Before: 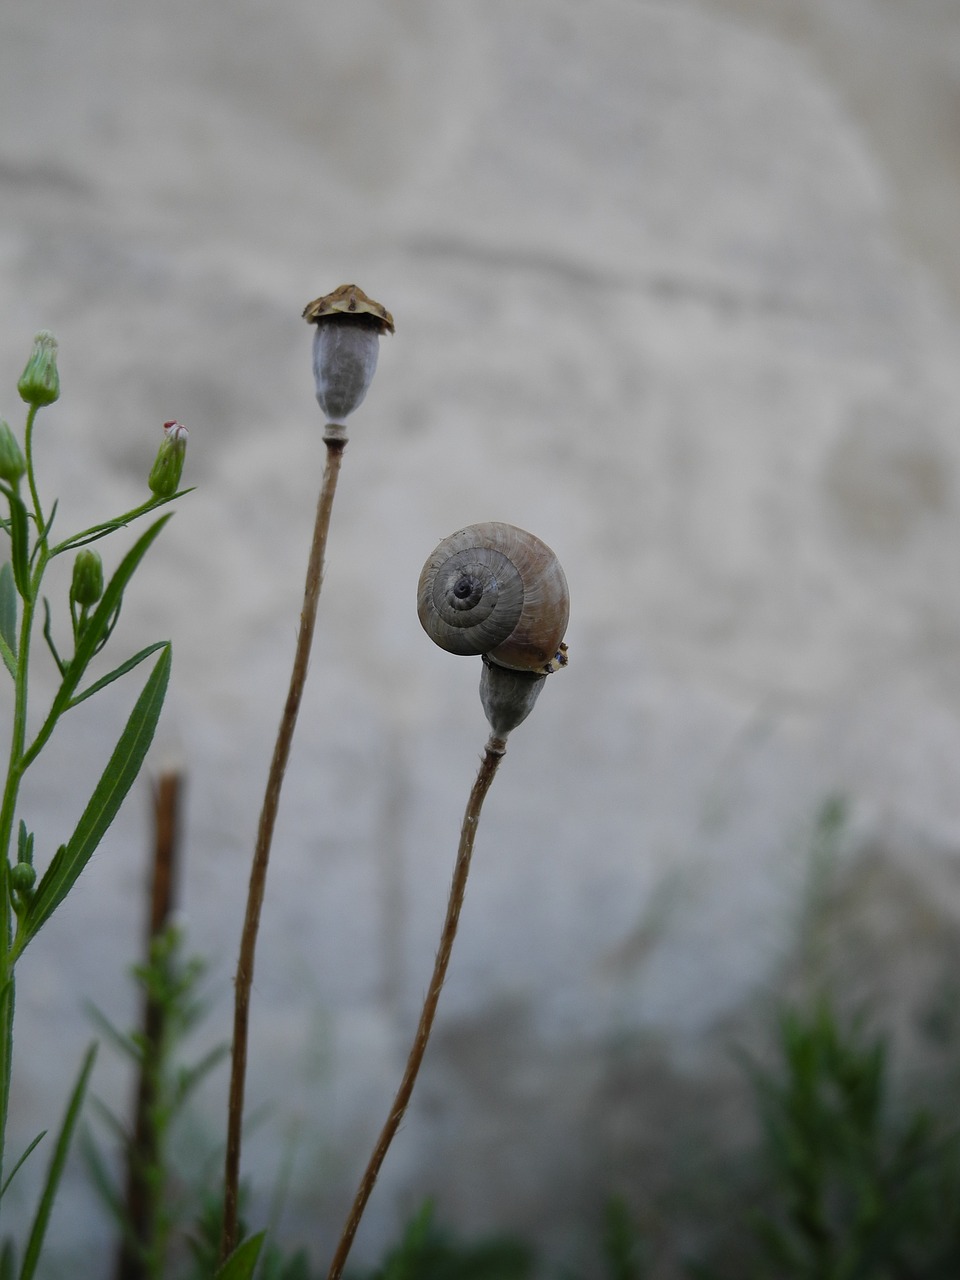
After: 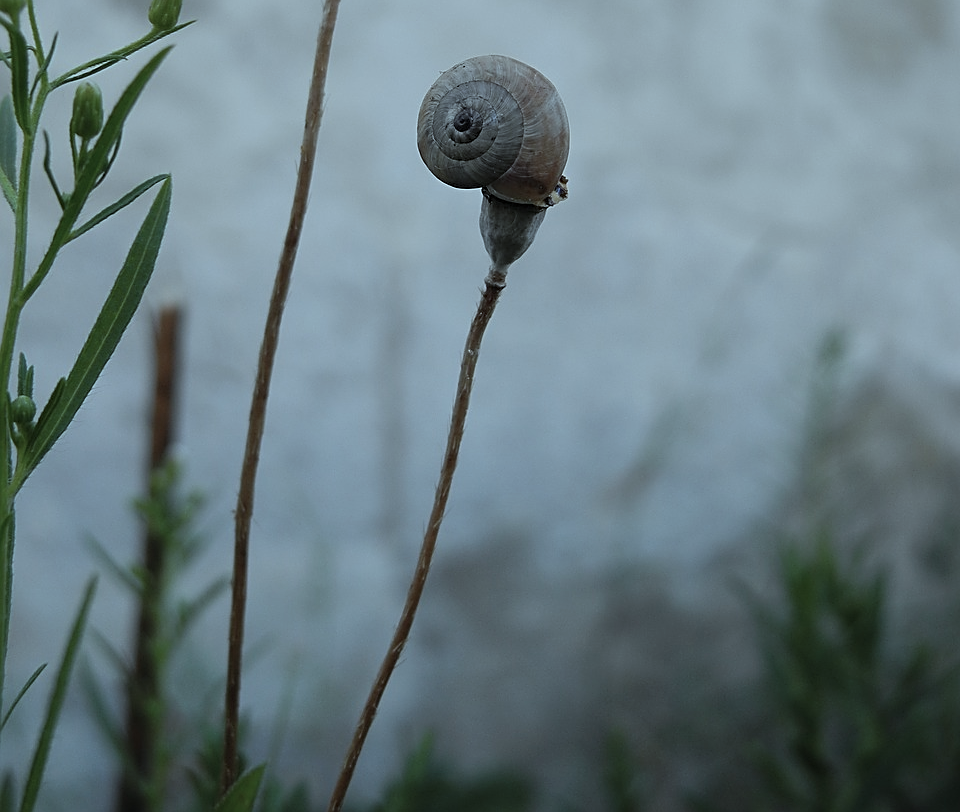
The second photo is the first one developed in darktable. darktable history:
color correction: highlights a* -13.04, highlights b* -17.37, saturation 0.704
sharpen: on, module defaults
crop and rotate: top 36.554%
shadows and highlights: radius 336.28, shadows 28.05, soften with gaussian
